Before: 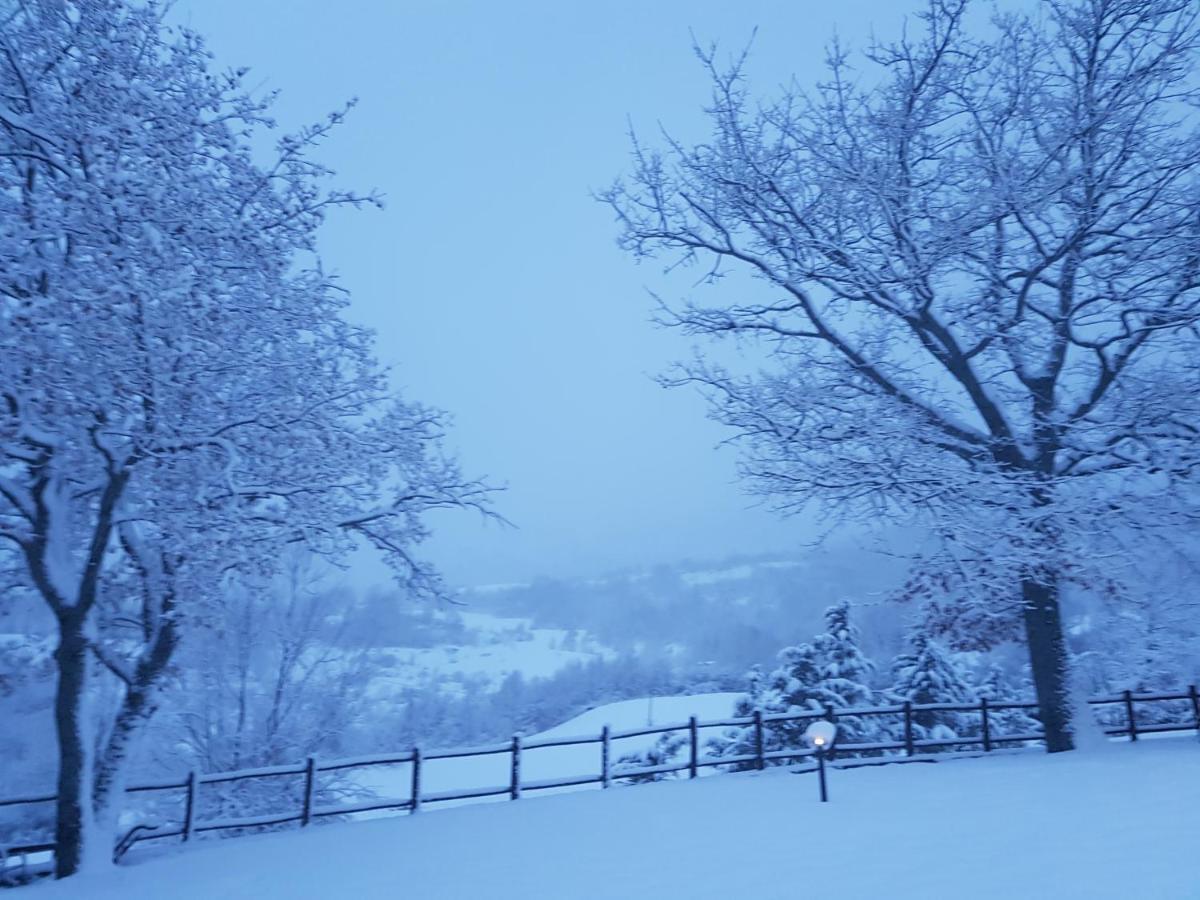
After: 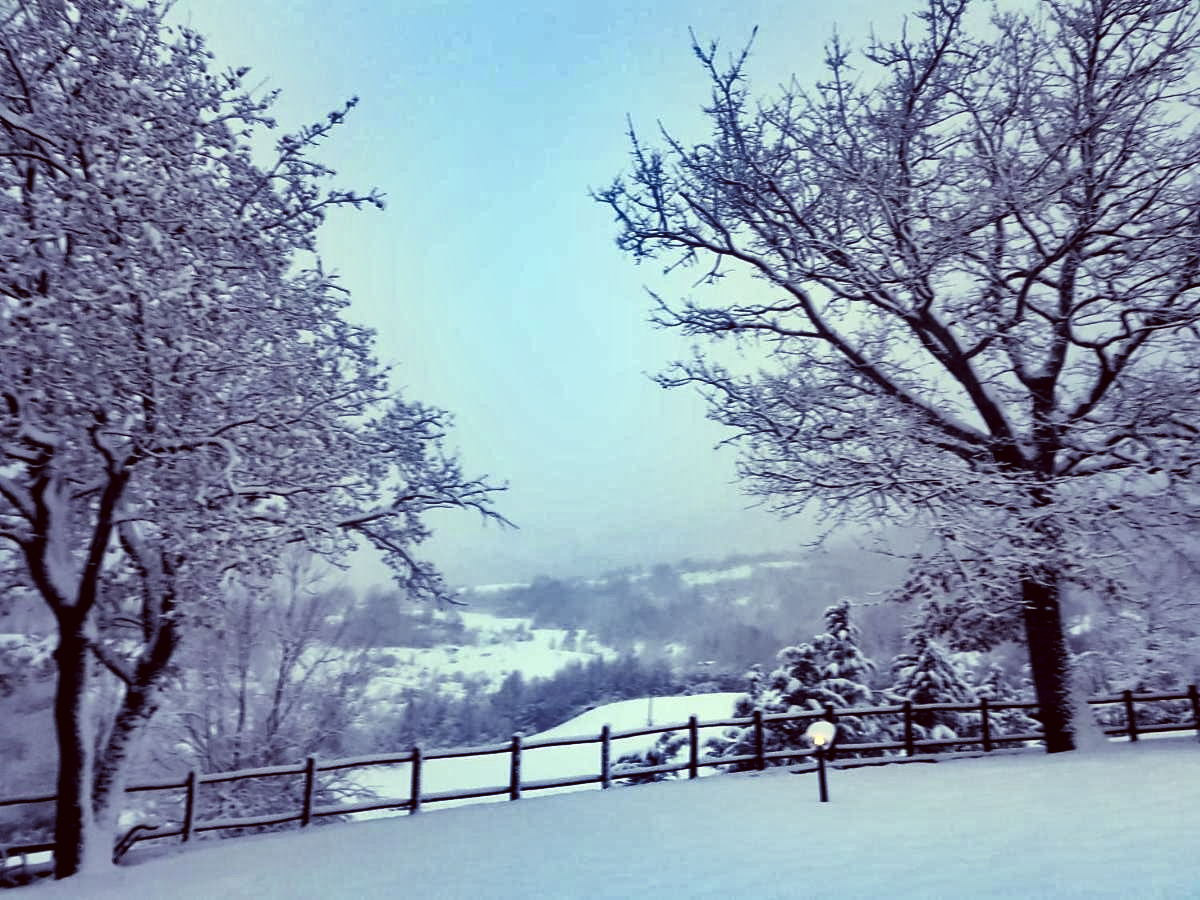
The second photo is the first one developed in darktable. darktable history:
color correction: highlights a* -0.574, highlights b* 39.8, shadows a* 9.92, shadows b* -0.607
levels: levels [0.129, 0.519, 0.867]
shadows and highlights: radius 103.29, shadows 50.54, highlights -64.48, highlights color adjustment 72.43%, soften with gaussian
contrast brightness saturation: contrast 0.218
